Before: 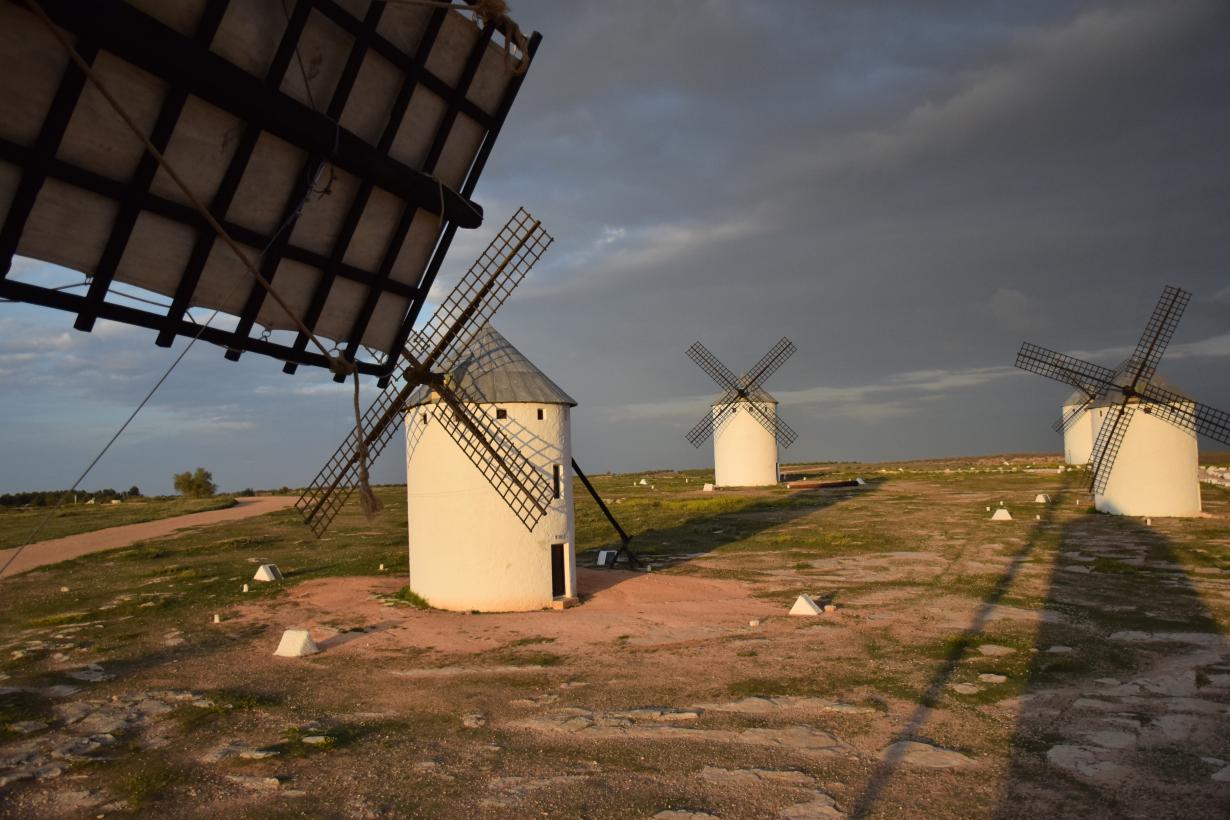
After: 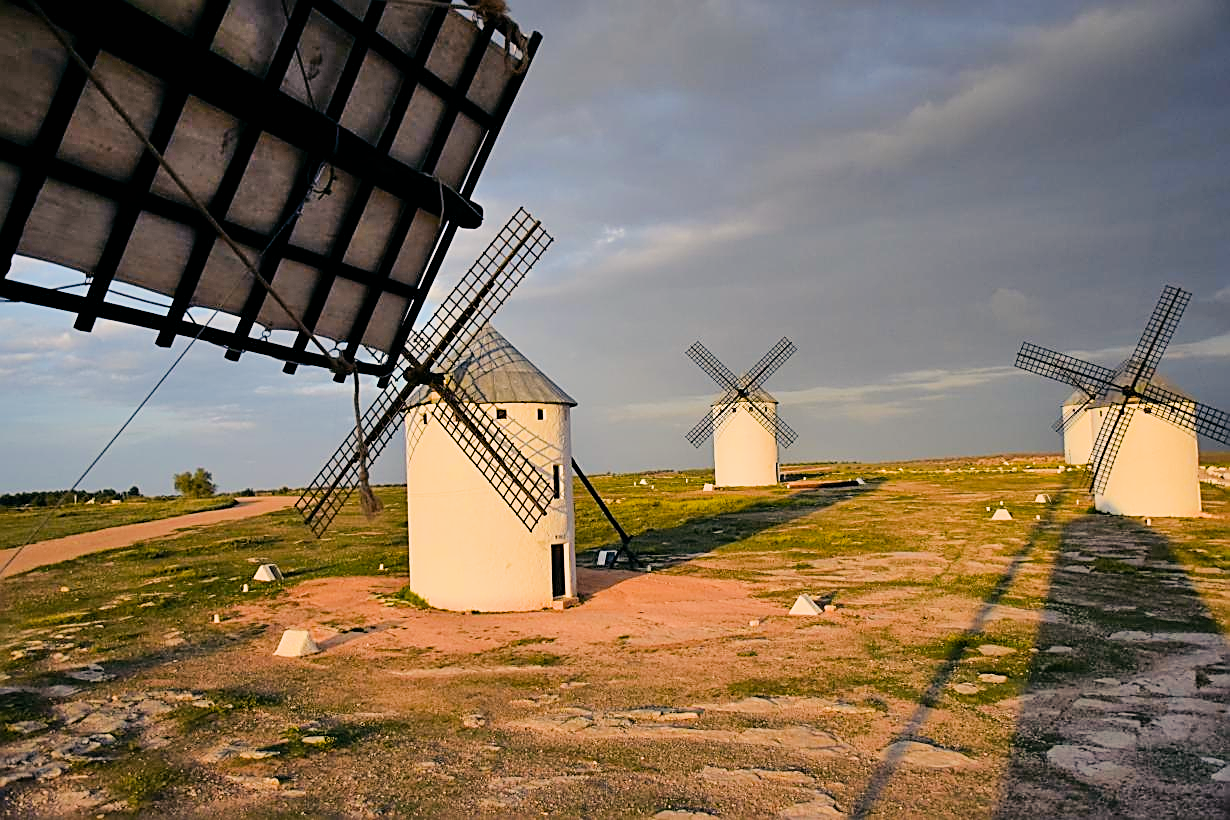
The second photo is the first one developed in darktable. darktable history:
sharpen: amount 0.908
exposure: black level correction 0, exposure 1.098 EV, compensate highlight preservation false
shadows and highlights: low approximation 0.01, soften with gaussian
color balance rgb: shadows lift › luminance -21.366%, shadows lift › chroma 6.622%, shadows lift › hue 271.14°, highlights gain › chroma 1.568%, highlights gain › hue 56.05°, global offset › luminance -0.314%, global offset › chroma 0.11%, global offset › hue 168.08°, perceptual saturation grading › global saturation 25.478%
filmic rgb: black relative exposure -7.65 EV, white relative exposure 4.56 EV, hardness 3.61
